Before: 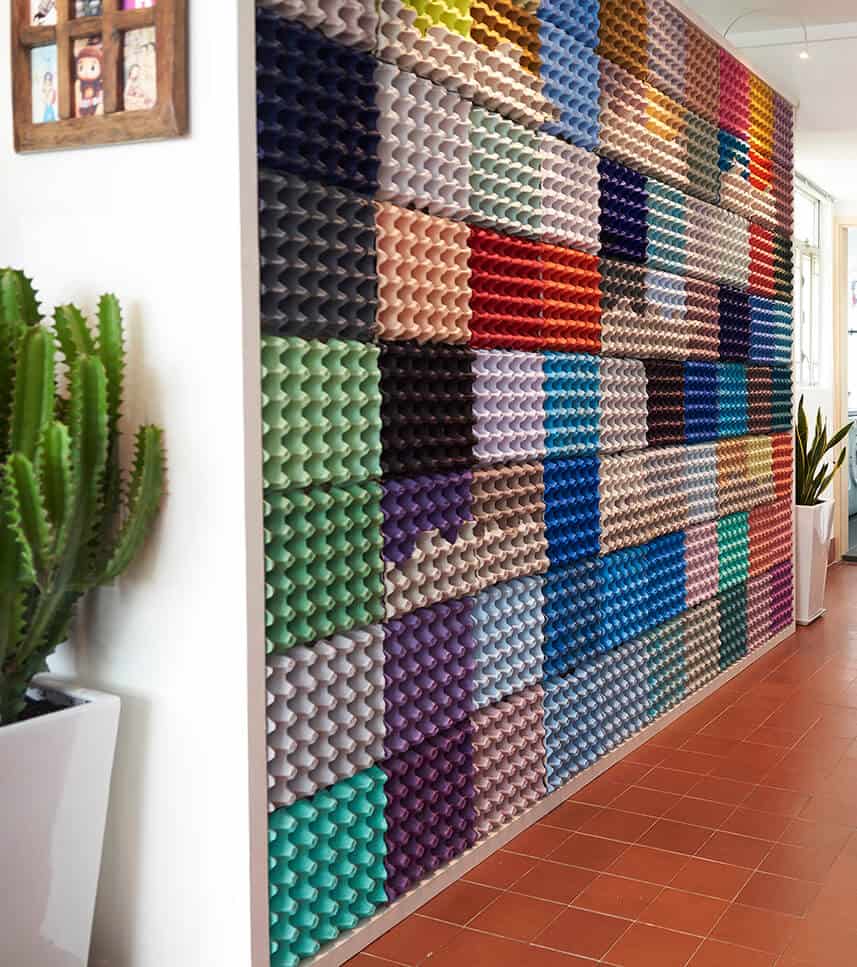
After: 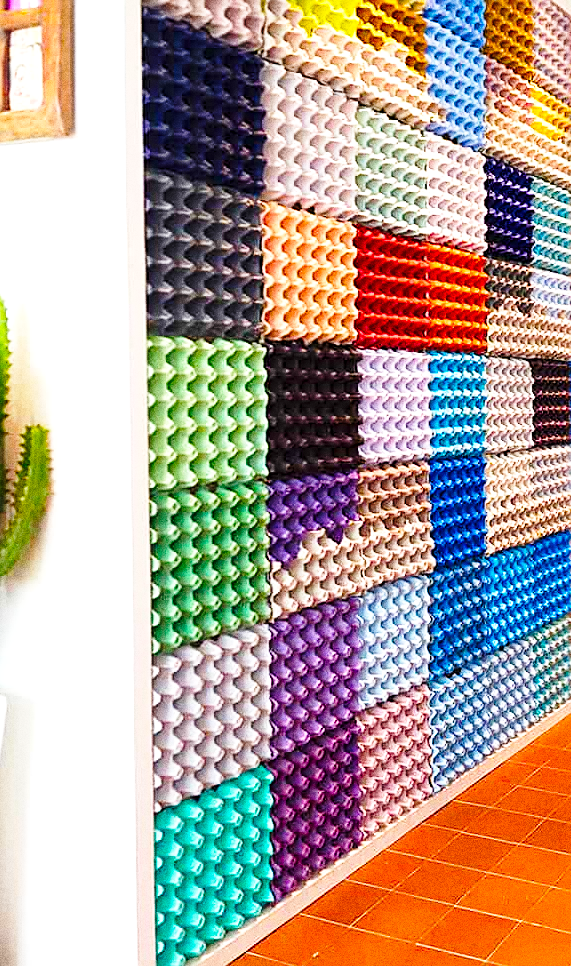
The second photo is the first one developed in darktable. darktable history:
exposure: black level correction 0, exposure 0.6 EV, compensate exposure bias true, compensate highlight preservation false
crop and rotate: left 13.409%, right 19.924%
grain: coarseness 0.09 ISO, strength 40%
sharpen: on, module defaults
color balance rgb: linear chroma grading › global chroma 15%, perceptual saturation grading › global saturation 30%
base curve: curves: ch0 [(0, 0) (0.028, 0.03) (0.121, 0.232) (0.46, 0.748) (0.859, 0.968) (1, 1)], preserve colors none
